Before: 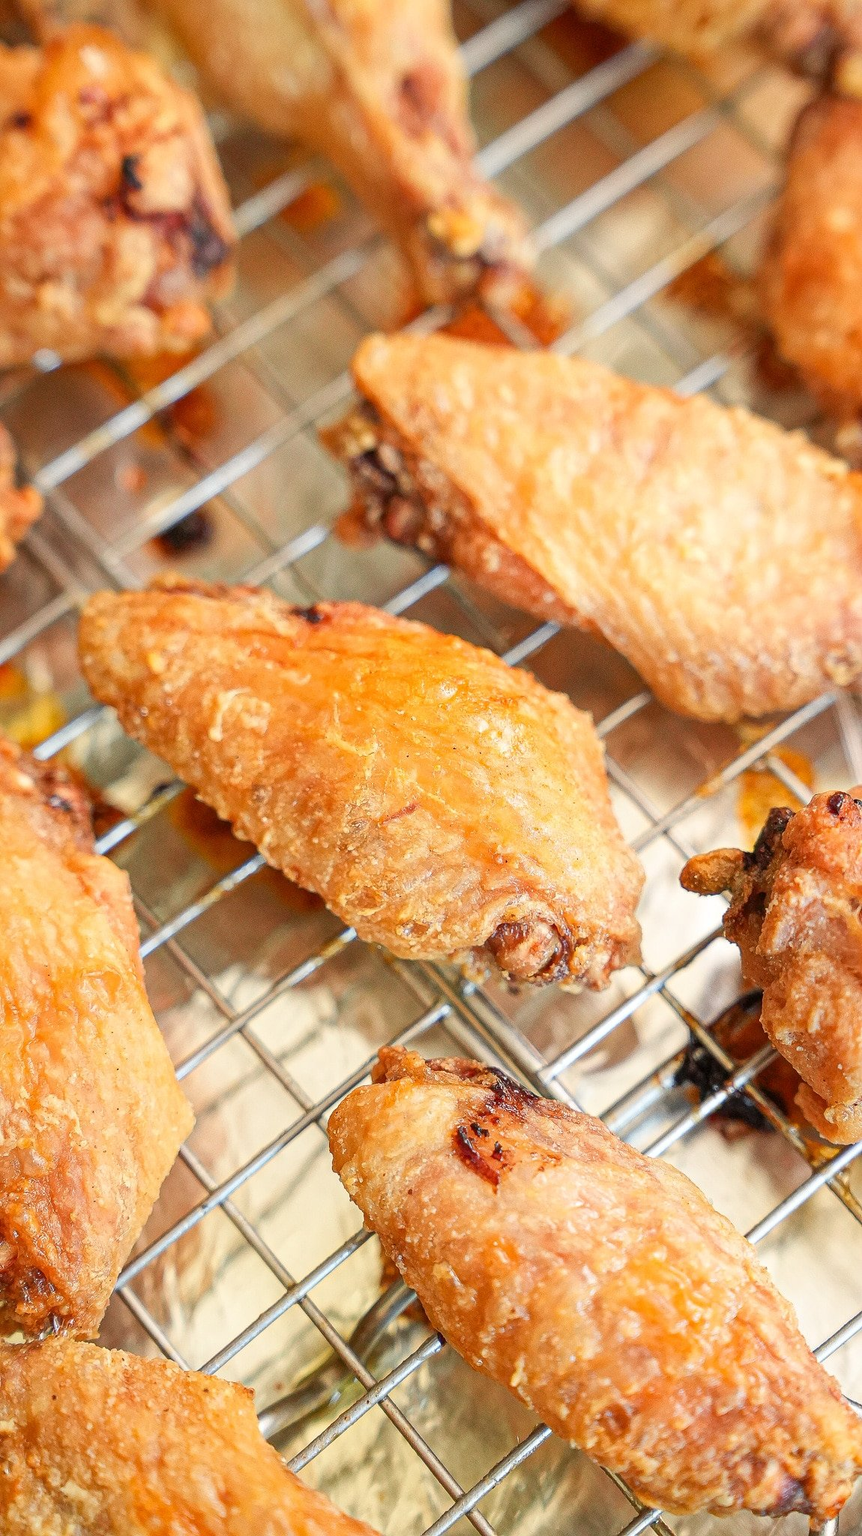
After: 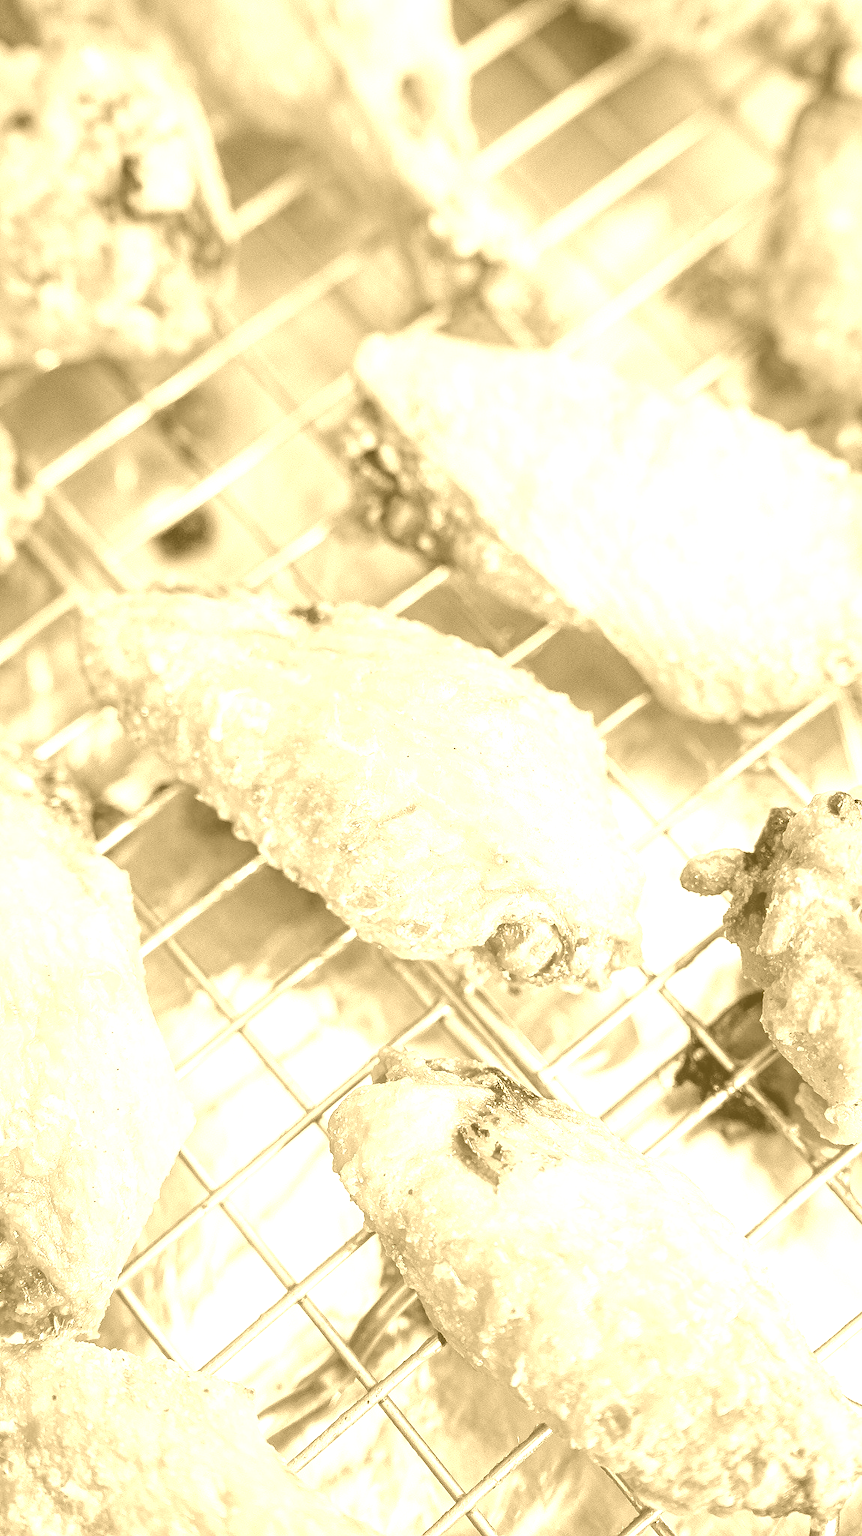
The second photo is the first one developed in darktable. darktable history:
tone curve: curves: ch0 [(0, 0) (0.003, 0.049) (0.011, 0.051) (0.025, 0.055) (0.044, 0.065) (0.069, 0.081) (0.1, 0.11) (0.136, 0.15) (0.177, 0.195) (0.224, 0.242) (0.277, 0.308) (0.335, 0.375) (0.399, 0.436) (0.468, 0.5) (0.543, 0.574) (0.623, 0.665) (0.709, 0.761) (0.801, 0.851) (0.898, 0.933) (1, 1)], preserve colors none
colorize: hue 36°, source mix 100%
